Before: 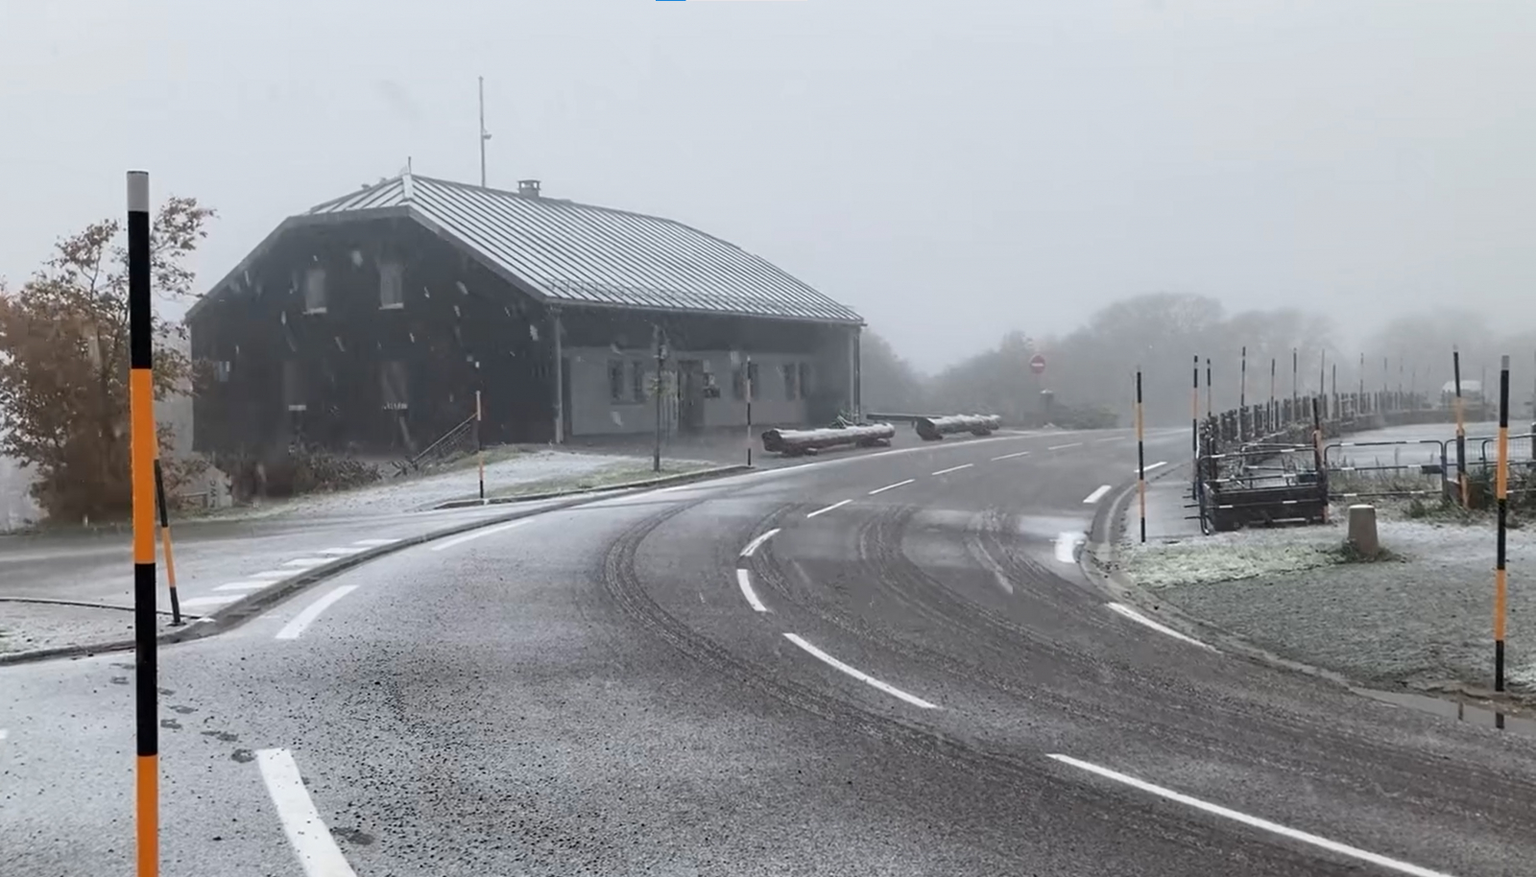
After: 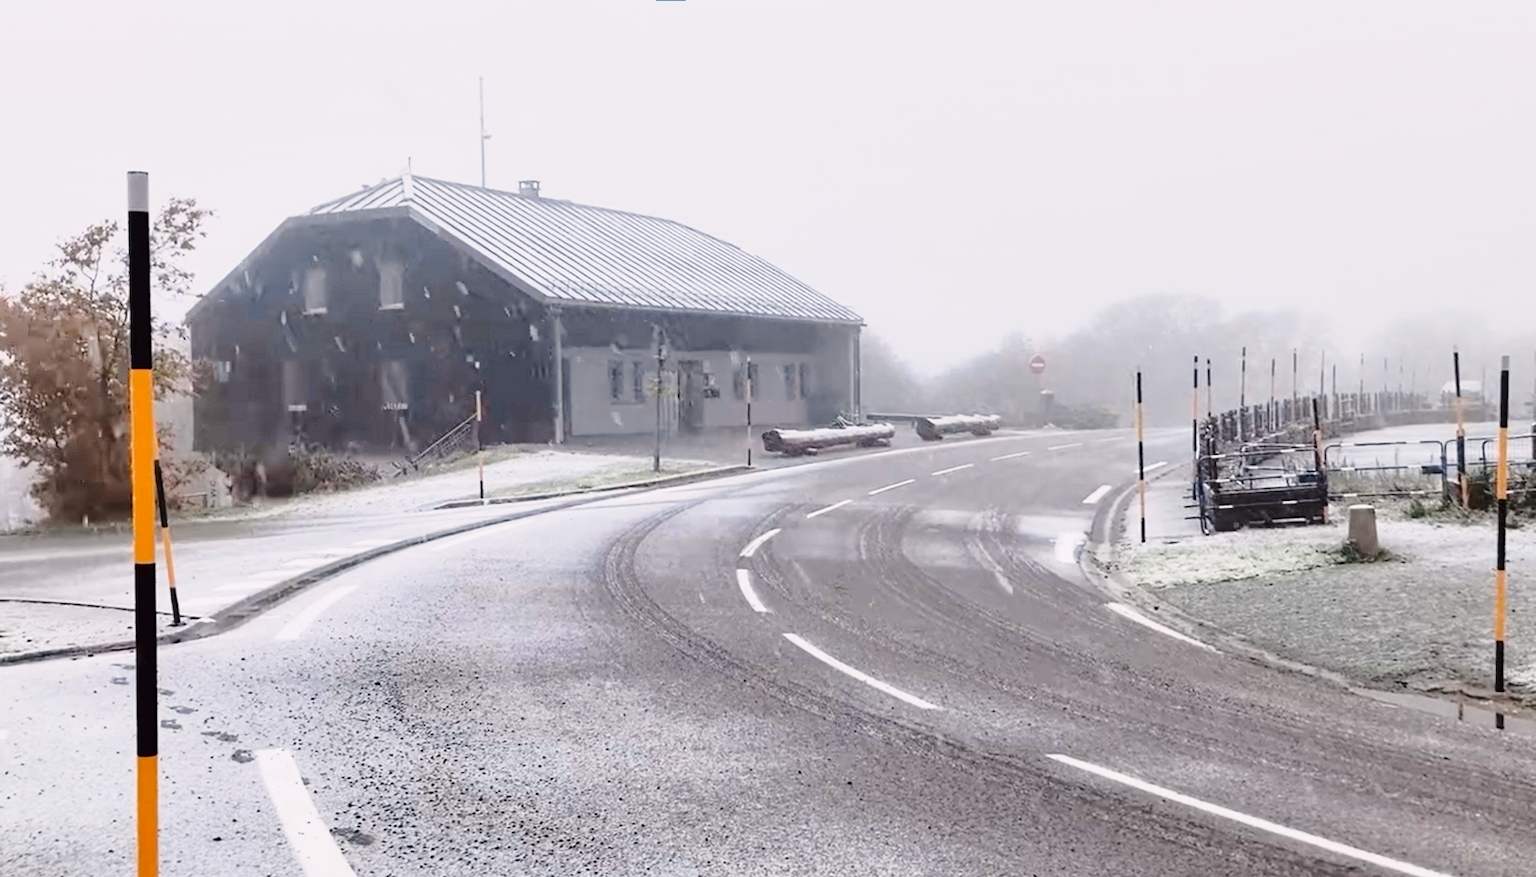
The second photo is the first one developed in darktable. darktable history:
tone curve: curves: ch0 [(0.003, 0.015) (0.104, 0.07) (0.236, 0.218) (0.401, 0.443) (0.495, 0.55) (0.65, 0.68) (0.832, 0.858) (1, 0.977)]; ch1 [(0, 0) (0.161, 0.092) (0.35, 0.33) (0.379, 0.401) (0.45, 0.466) (0.489, 0.499) (0.55, 0.56) (0.621, 0.615) (0.718, 0.734) (1, 1)]; ch2 [(0, 0) (0.369, 0.427) (0.44, 0.434) (0.502, 0.501) (0.557, 0.55) (0.586, 0.59) (1, 1)], color space Lab, independent channels, preserve colors none
base curve: curves: ch0 [(0, 0) (0.028, 0.03) (0.121, 0.232) (0.46, 0.748) (0.859, 0.968) (1, 1)], preserve colors none
shadows and highlights: shadows 32, highlights -32, soften with gaussian
